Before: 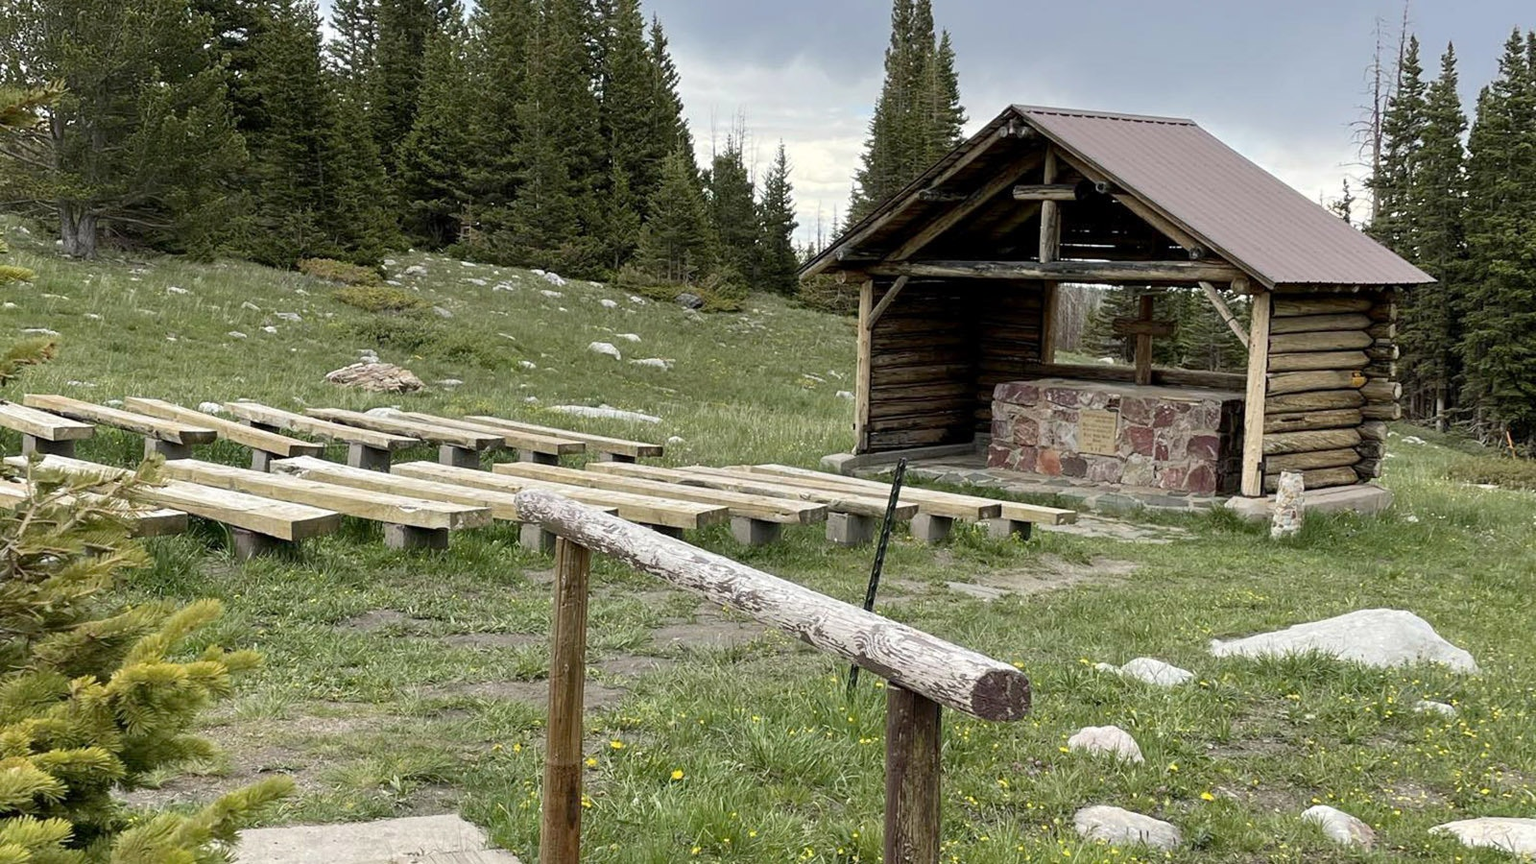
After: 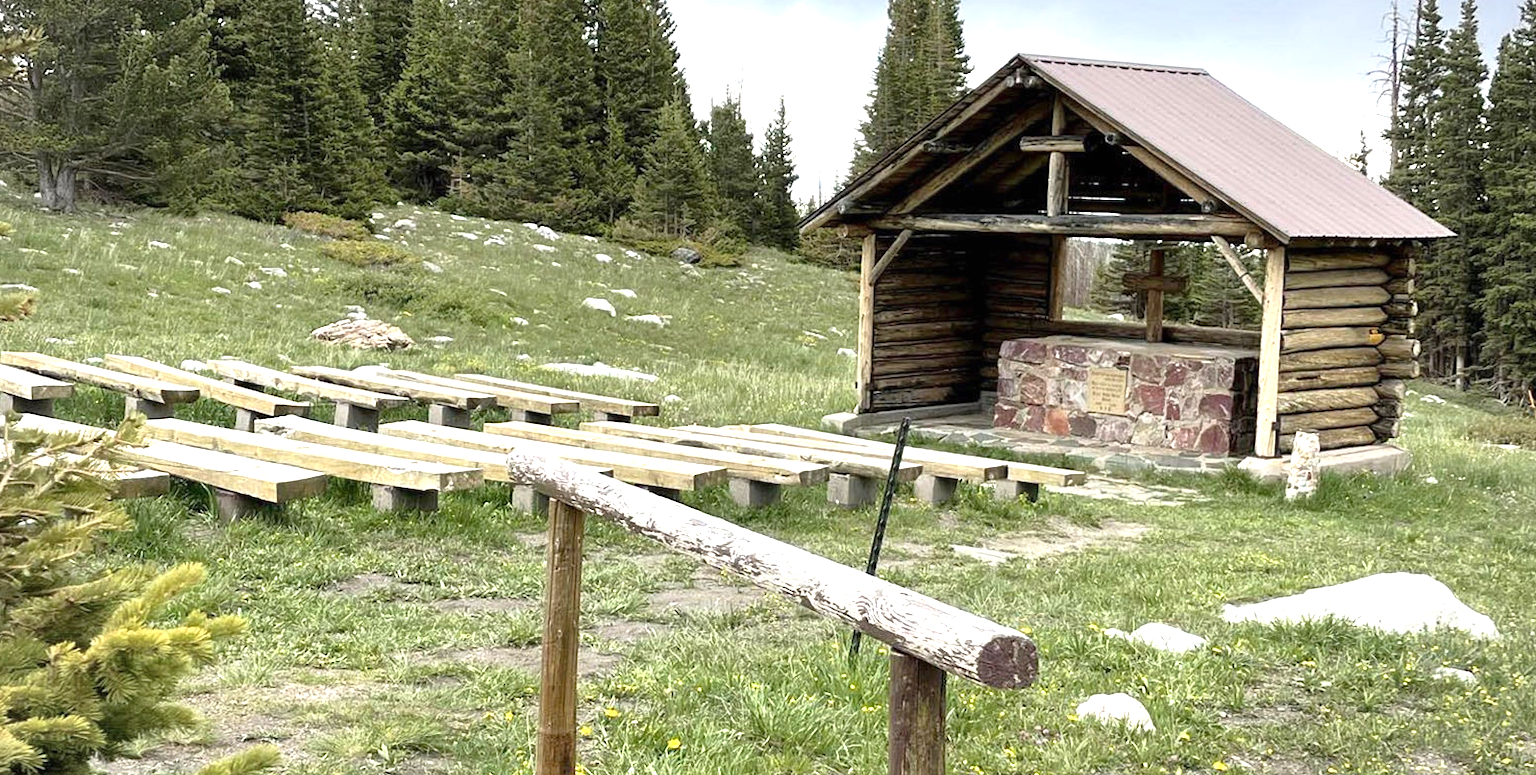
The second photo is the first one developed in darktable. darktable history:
exposure: black level correction 0, exposure 1 EV, compensate exposure bias true, compensate highlight preservation false
crop: left 1.507%, top 6.147%, right 1.379%, bottom 6.637%
tone equalizer: -8 EV -1.84 EV, -7 EV -1.16 EV, -6 EV -1.62 EV, smoothing diameter 25%, edges refinement/feathering 10, preserve details guided filter
vignetting: fall-off radius 100%, width/height ratio 1.337
shadows and highlights: shadows 75, highlights -25, soften with gaussian
